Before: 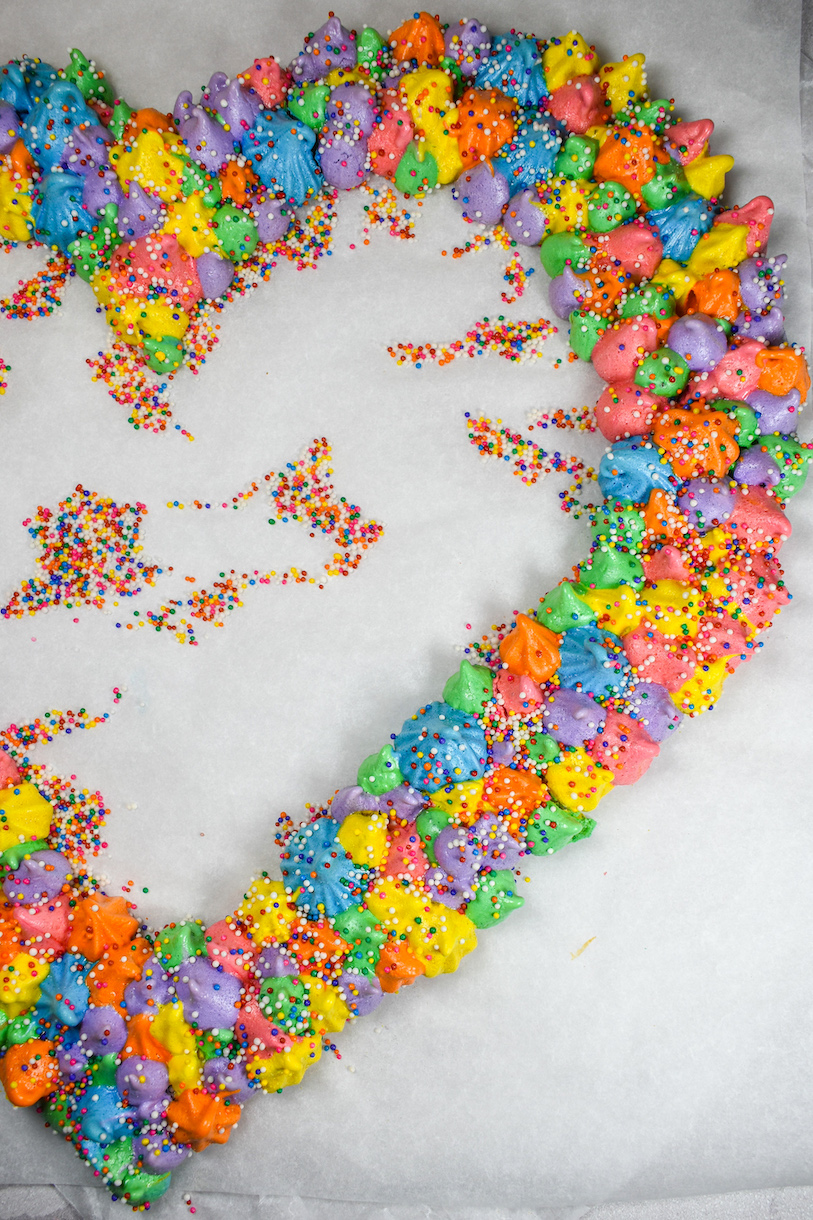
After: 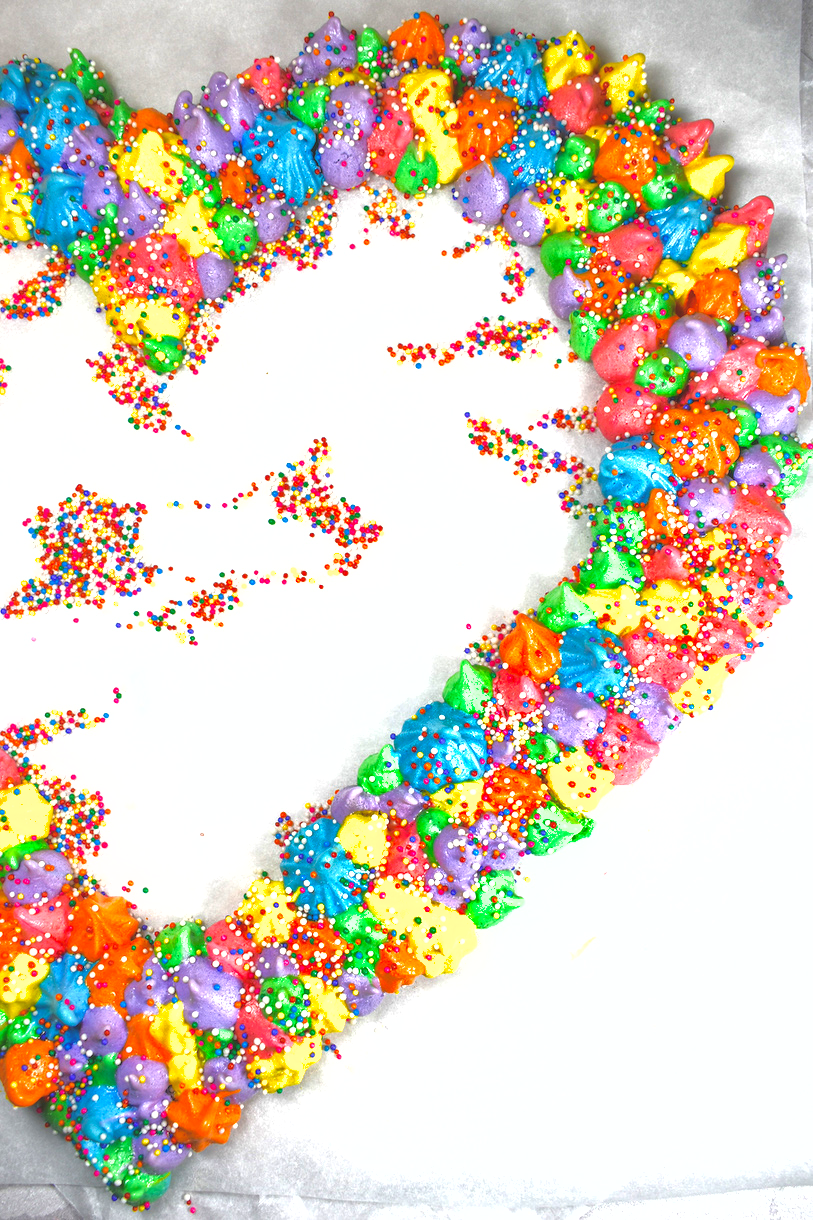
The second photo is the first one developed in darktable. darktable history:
shadows and highlights: on, module defaults
contrast brightness saturation: contrast -0.021, brightness -0.009, saturation 0.037
exposure: black level correction -0.005, exposure 1 EV, compensate exposure bias true, compensate highlight preservation false
